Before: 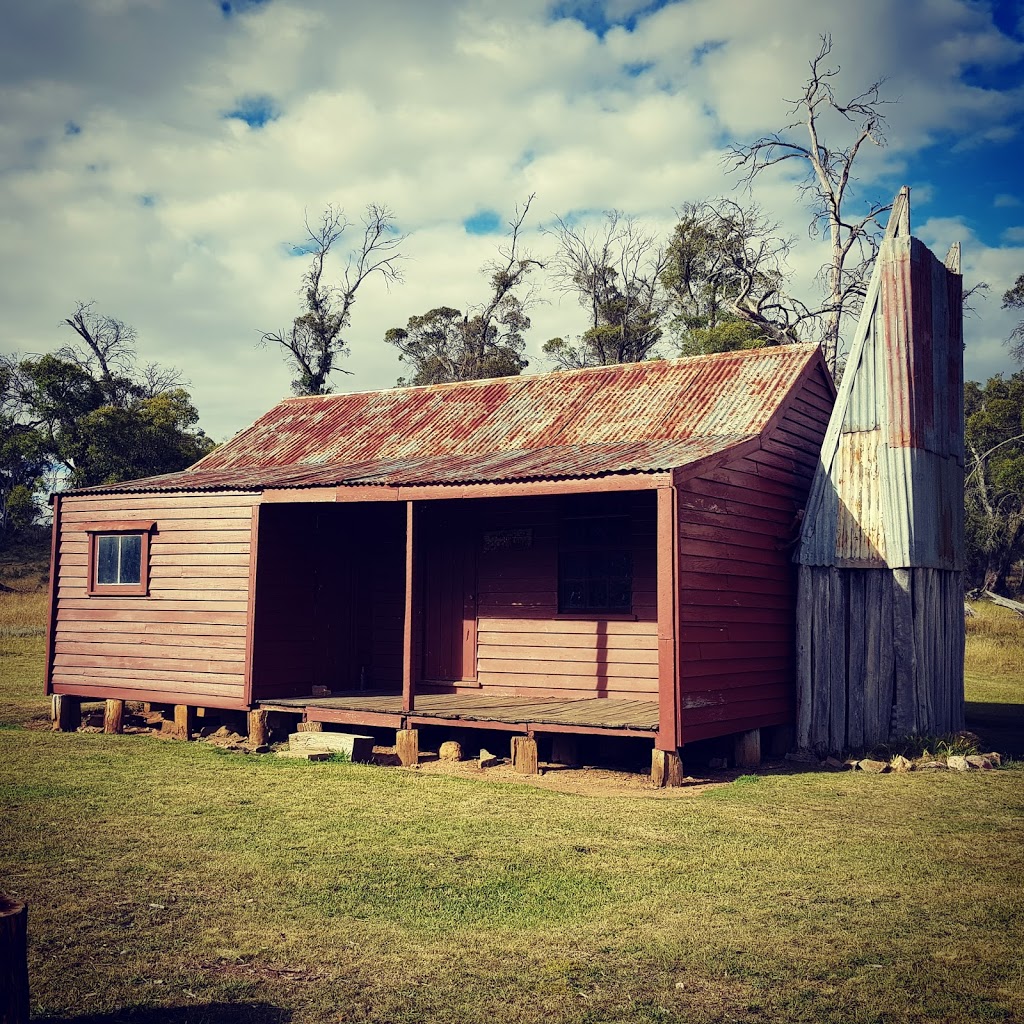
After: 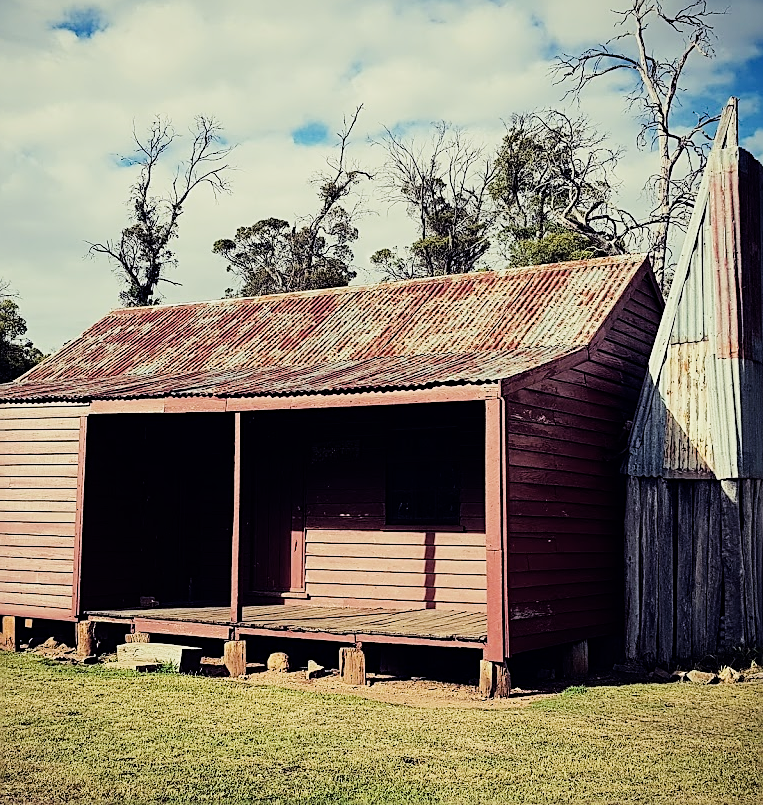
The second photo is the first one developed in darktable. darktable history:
sharpen: amount 0.59
filmic rgb: black relative exposure -7.65 EV, white relative exposure 4.56 EV, hardness 3.61
tone equalizer: -8 EV -0.733 EV, -7 EV -0.683 EV, -6 EV -0.616 EV, -5 EV -0.413 EV, -3 EV 0.39 EV, -2 EV 0.6 EV, -1 EV 0.689 EV, +0 EV 0.774 EV, edges refinement/feathering 500, mask exposure compensation -1.57 EV, preserve details no
crop: left 16.807%, top 8.787%, right 8.588%, bottom 12.535%
